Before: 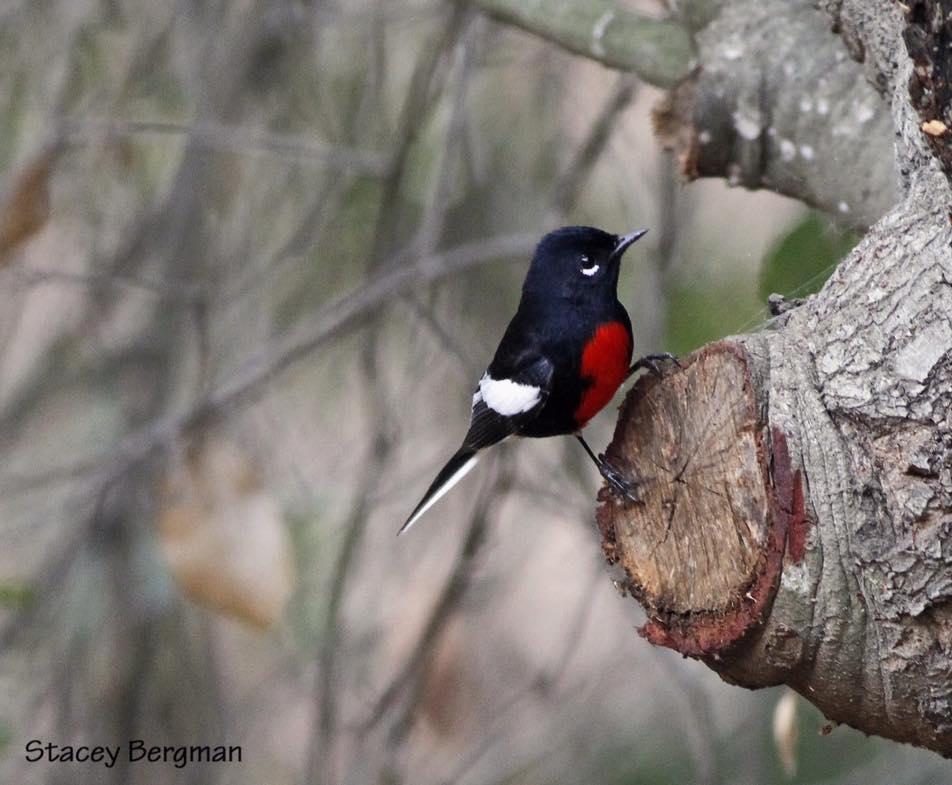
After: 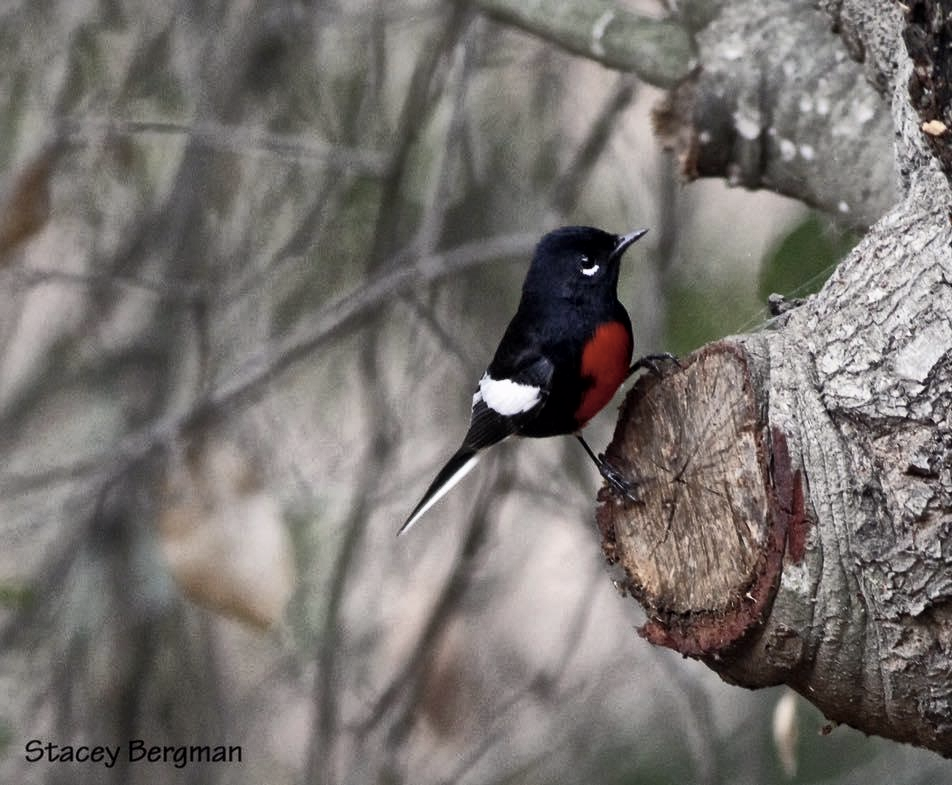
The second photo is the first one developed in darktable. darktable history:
global tonemap: drago (1, 100), detail 1
color balance rgb: perceptual saturation grading › highlights -31.88%, perceptual saturation grading › mid-tones 5.8%, perceptual saturation grading › shadows 18.12%, perceptual brilliance grading › highlights 3.62%, perceptual brilliance grading › mid-tones -18.12%, perceptual brilliance grading › shadows -41.3%
